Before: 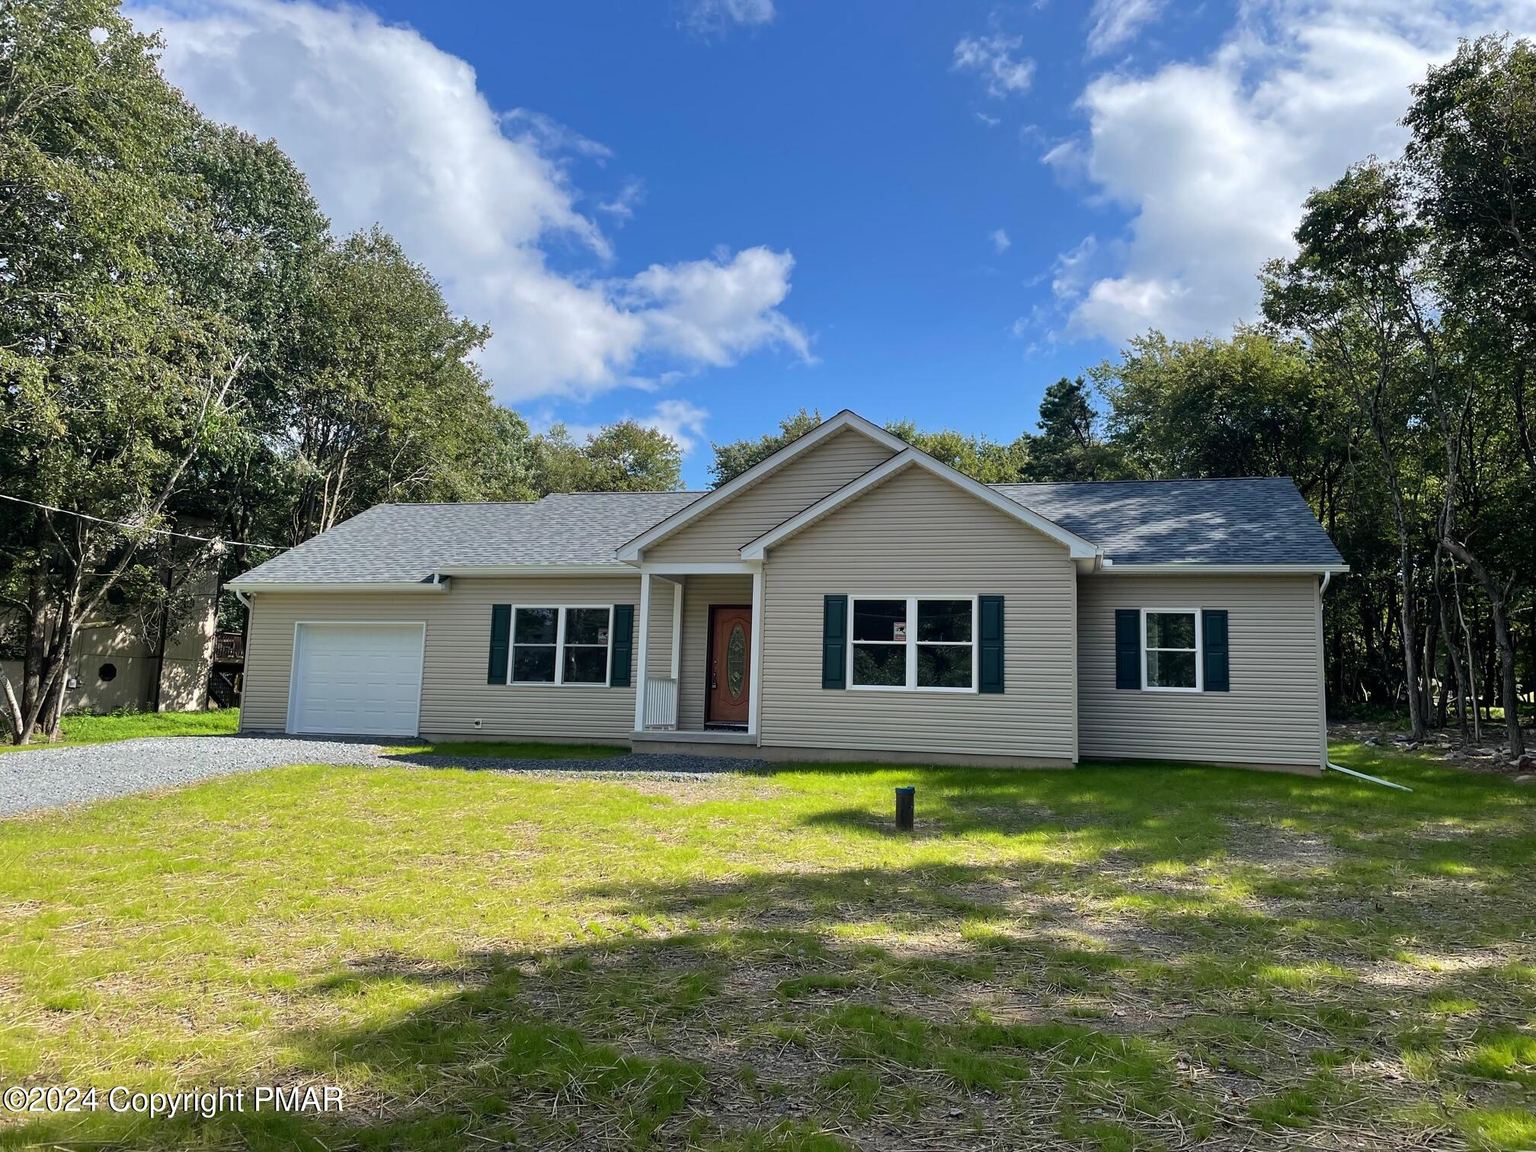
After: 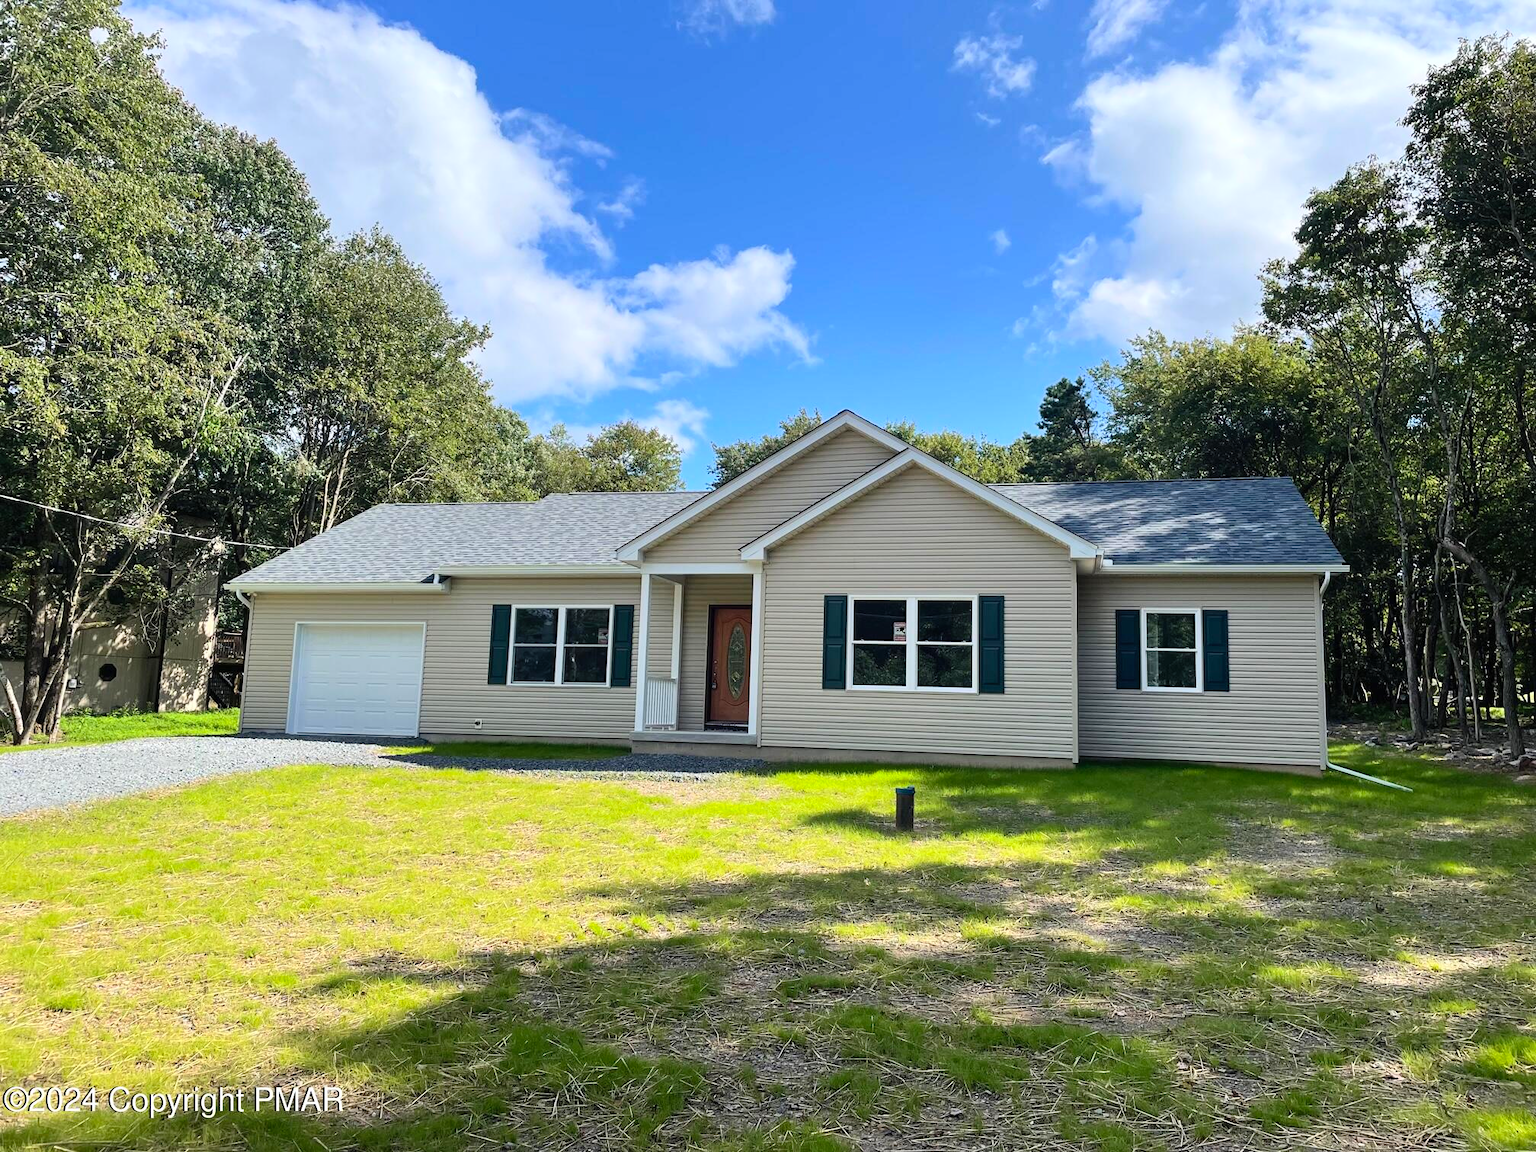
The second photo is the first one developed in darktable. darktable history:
contrast brightness saturation: contrast 0.2, brightness 0.16, saturation 0.22
white balance: emerald 1
